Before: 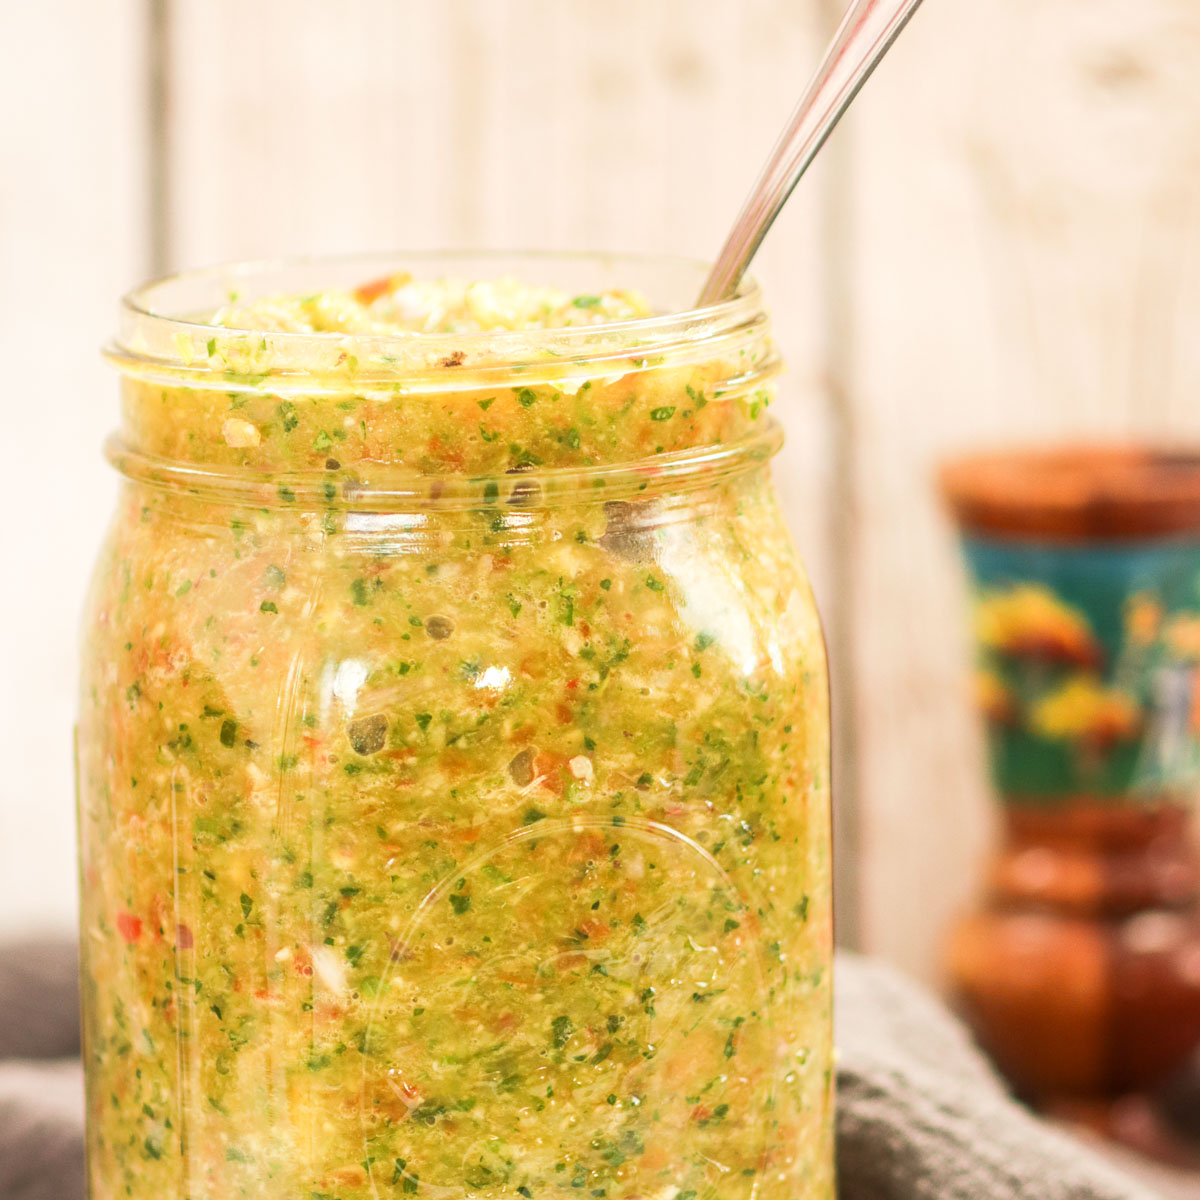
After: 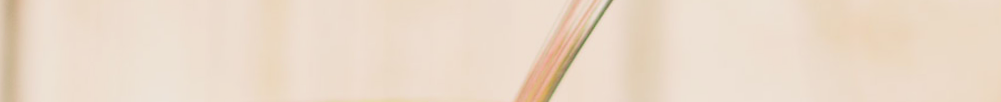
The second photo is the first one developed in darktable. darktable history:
rgb levels: preserve colors sum RGB, levels [[0.038, 0.433, 0.934], [0, 0.5, 1], [0, 0.5, 1]]
crop and rotate: left 9.644%, top 9.491%, right 6.021%, bottom 80.509%
rotate and perspective: rotation 1.69°, lens shift (vertical) -0.023, lens shift (horizontal) -0.291, crop left 0.025, crop right 0.988, crop top 0.092, crop bottom 0.842
